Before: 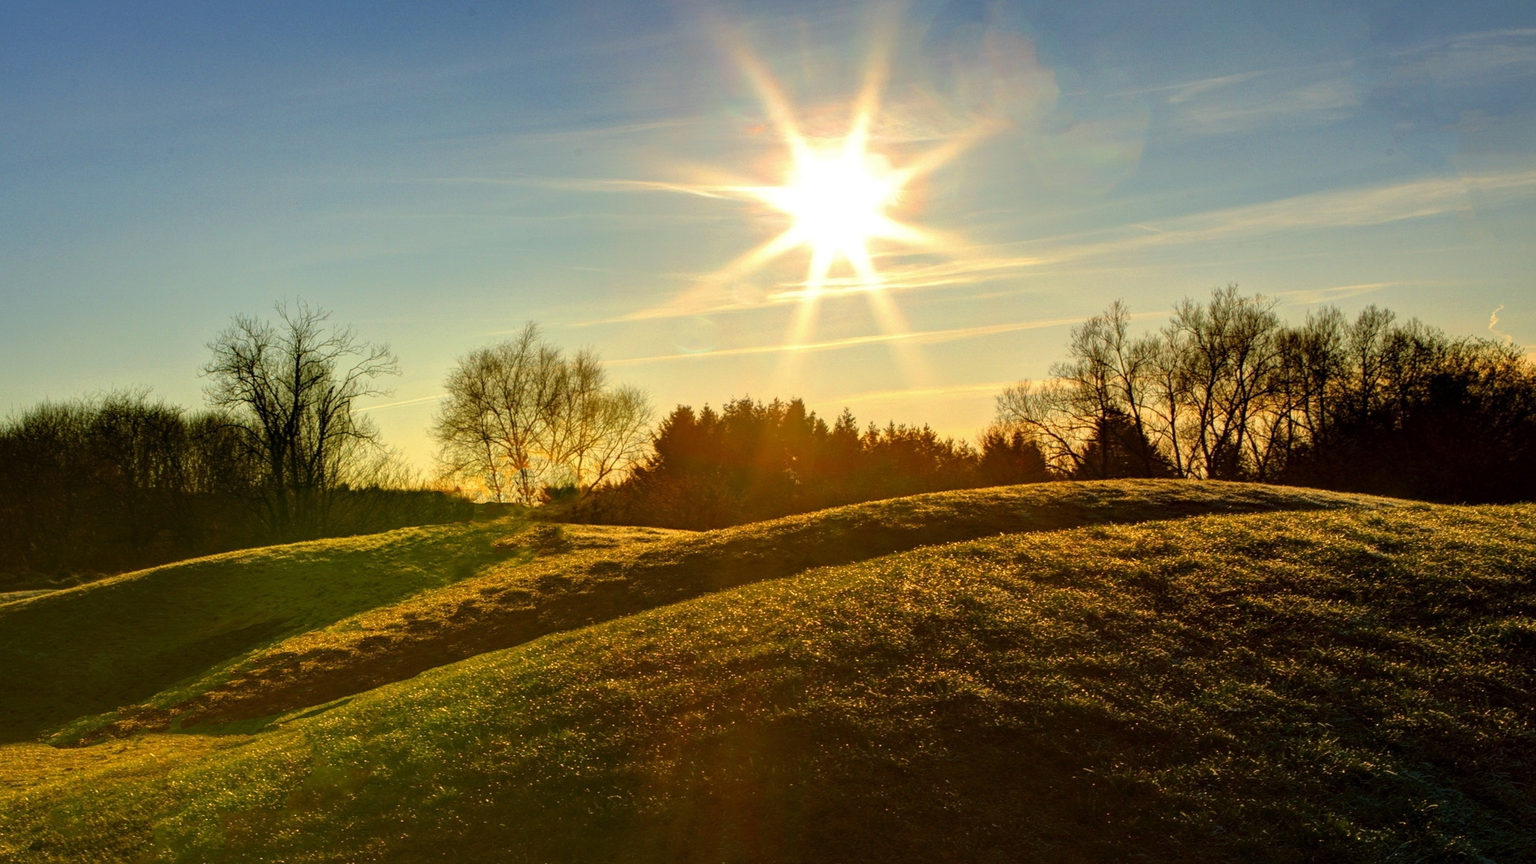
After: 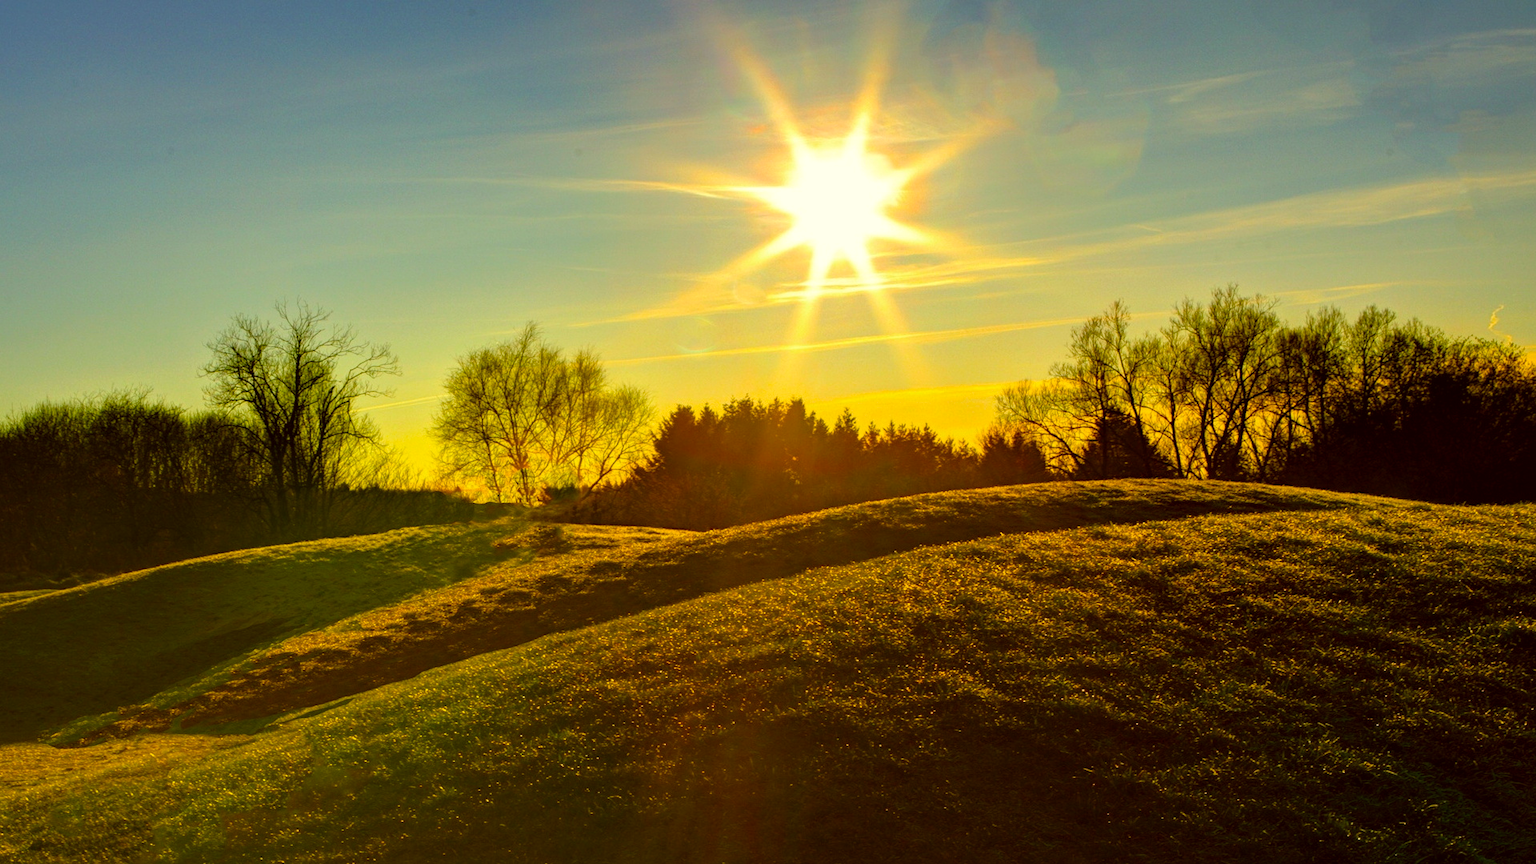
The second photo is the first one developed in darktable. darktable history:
color balance rgb: perceptual saturation grading › global saturation 48.696%
color correction: highlights a* -1.62, highlights b* 10.24, shadows a* 0.764, shadows b* 19.93
